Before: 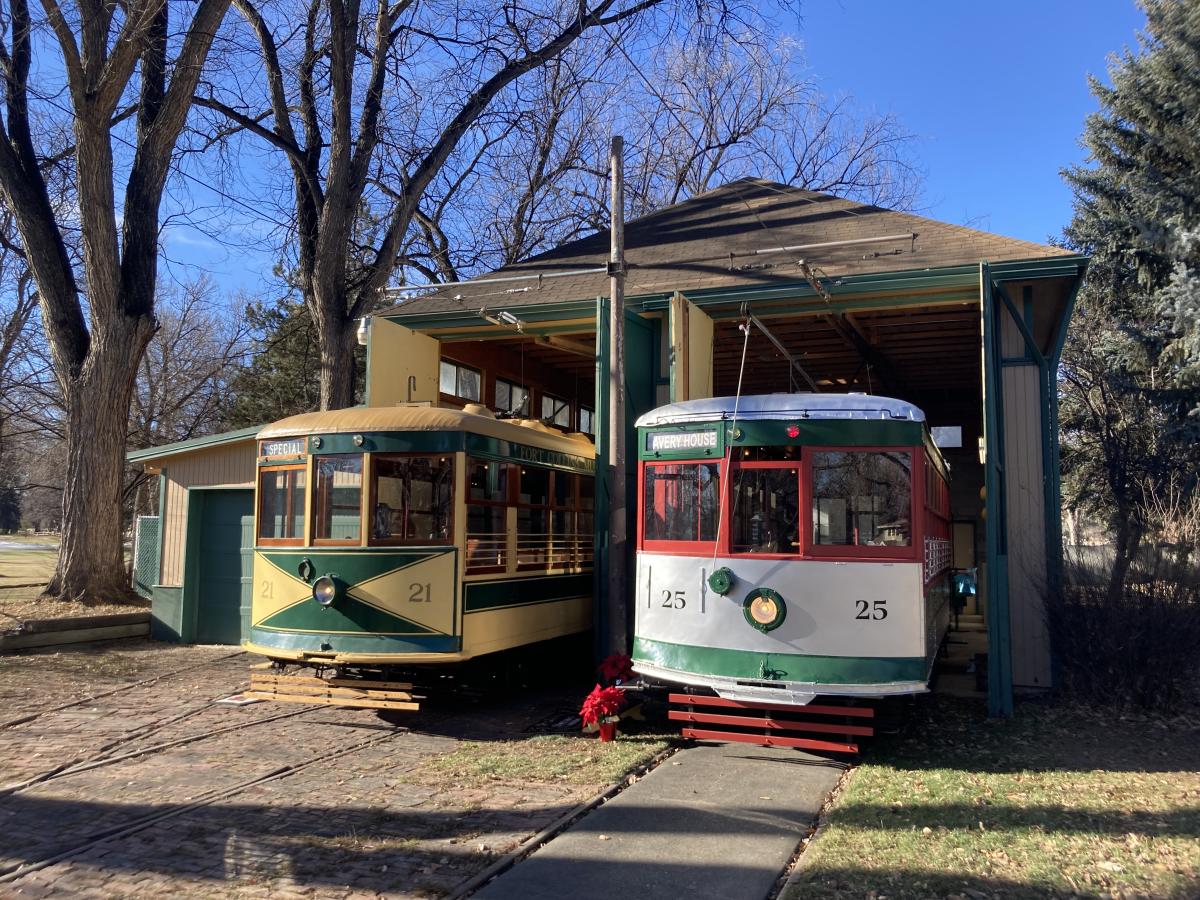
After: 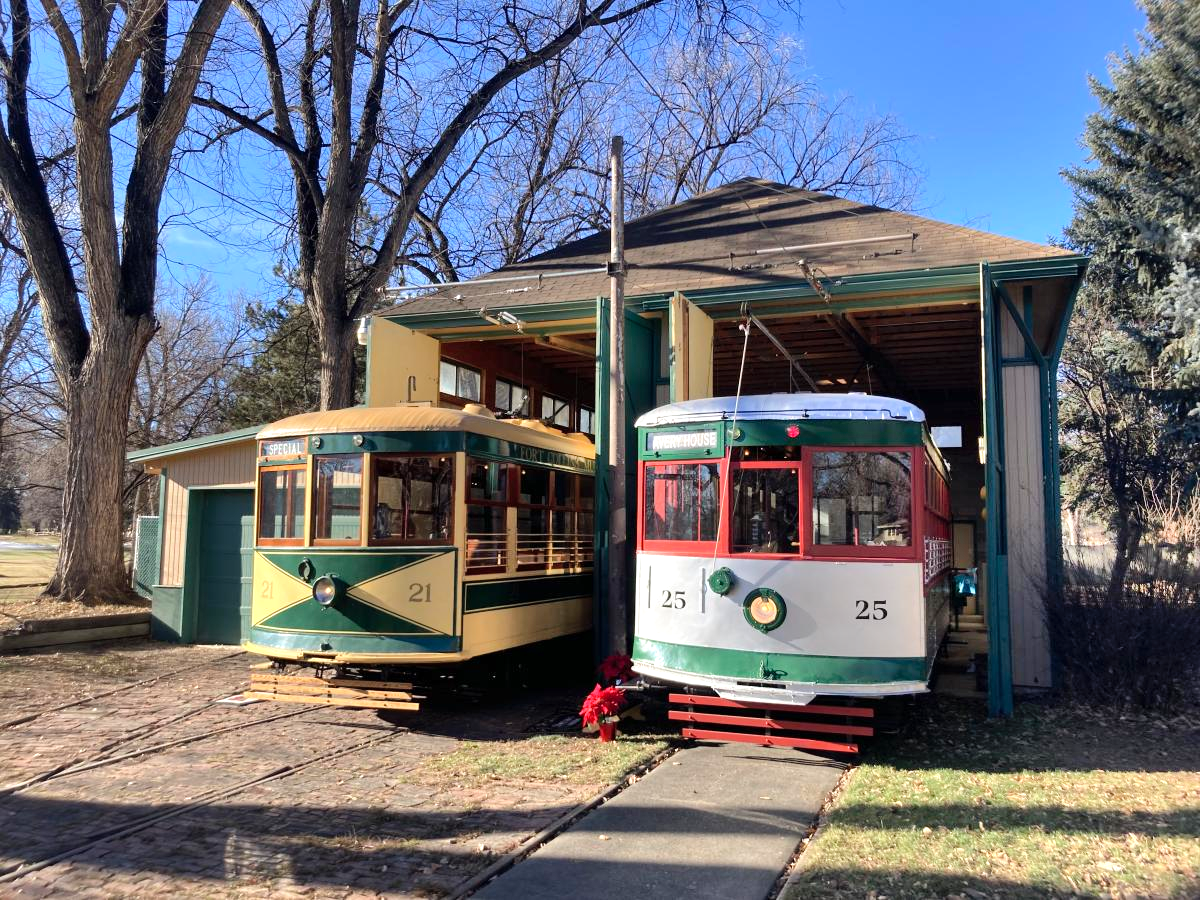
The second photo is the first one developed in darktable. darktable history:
shadows and highlights: radius 113.46, shadows 51.4, white point adjustment 9.09, highlights -5.68, soften with gaussian
